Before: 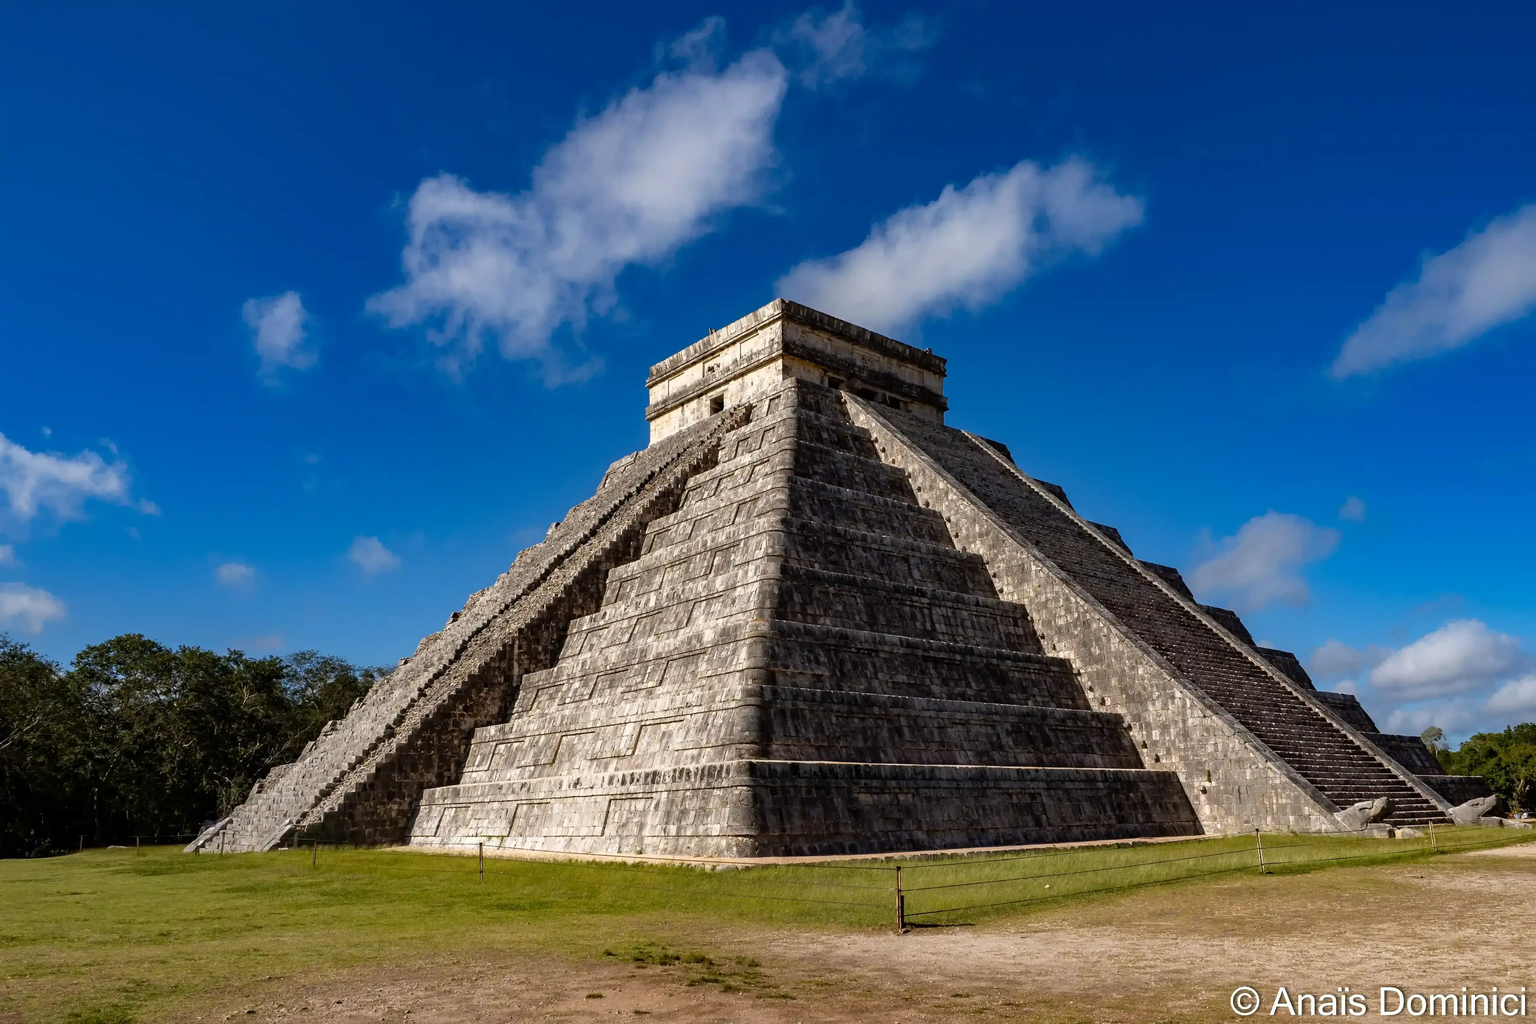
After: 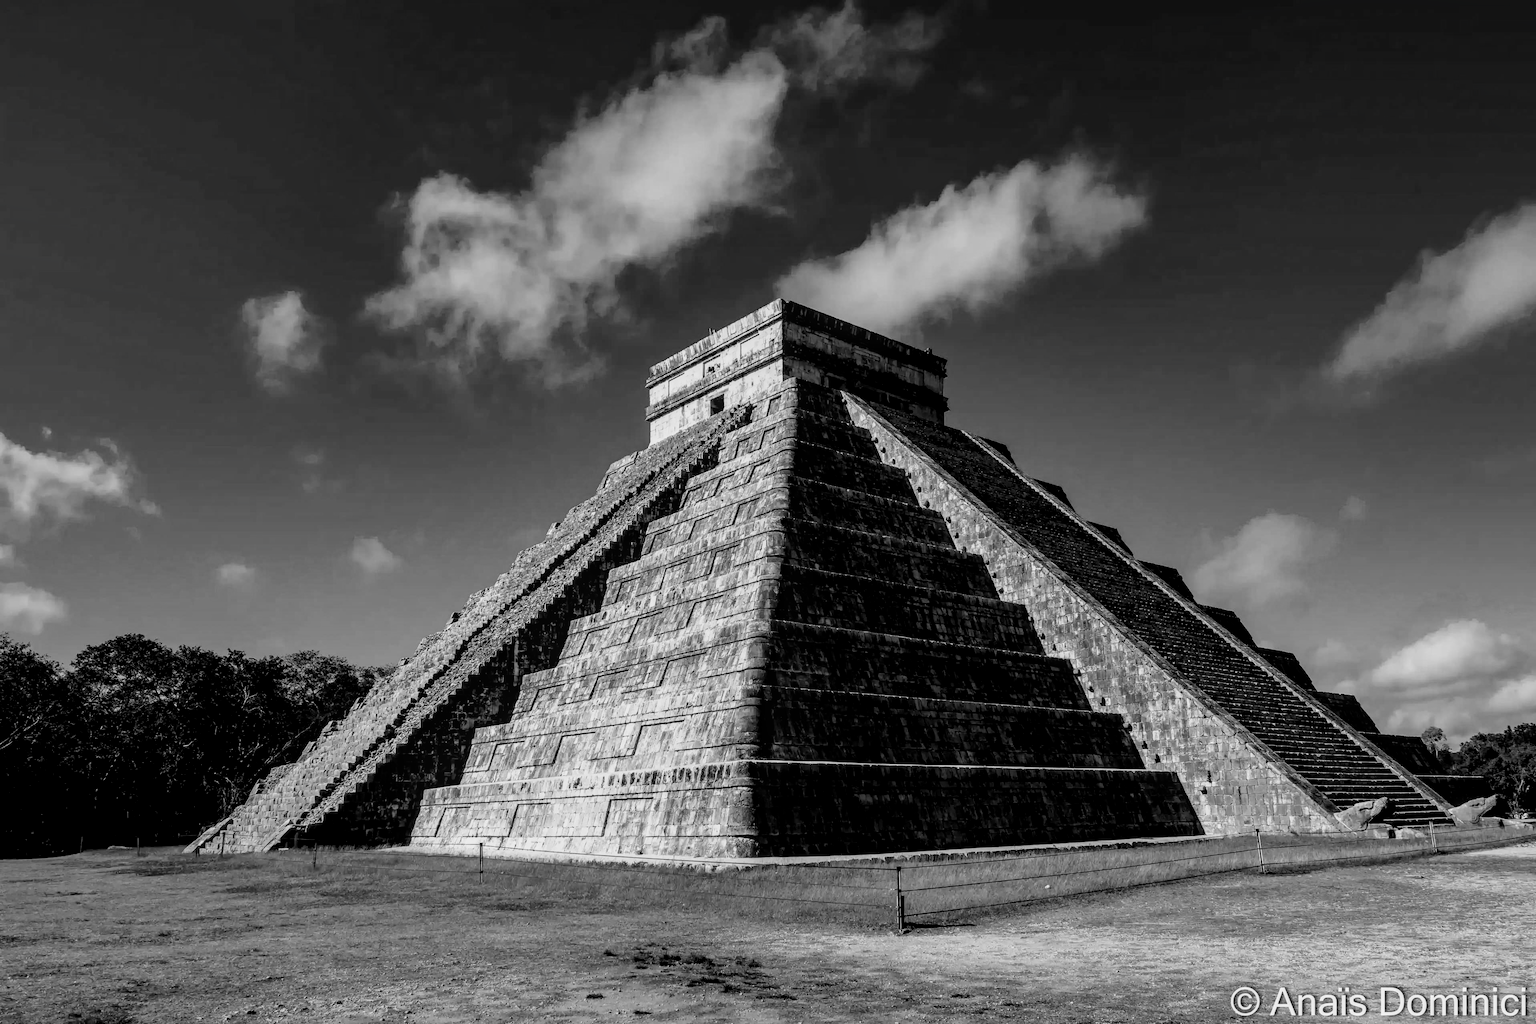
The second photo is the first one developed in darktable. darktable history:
filmic rgb: black relative exposure -5.02 EV, white relative exposure 3.54 EV, threshold 5.96 EV, hardness 3.17, contrast 1.299, highlights saturation mix -49.98%, preserve chrominance no, color science v5 (2021), enable highlight reconstruction true
local contrast: on, module defaults
